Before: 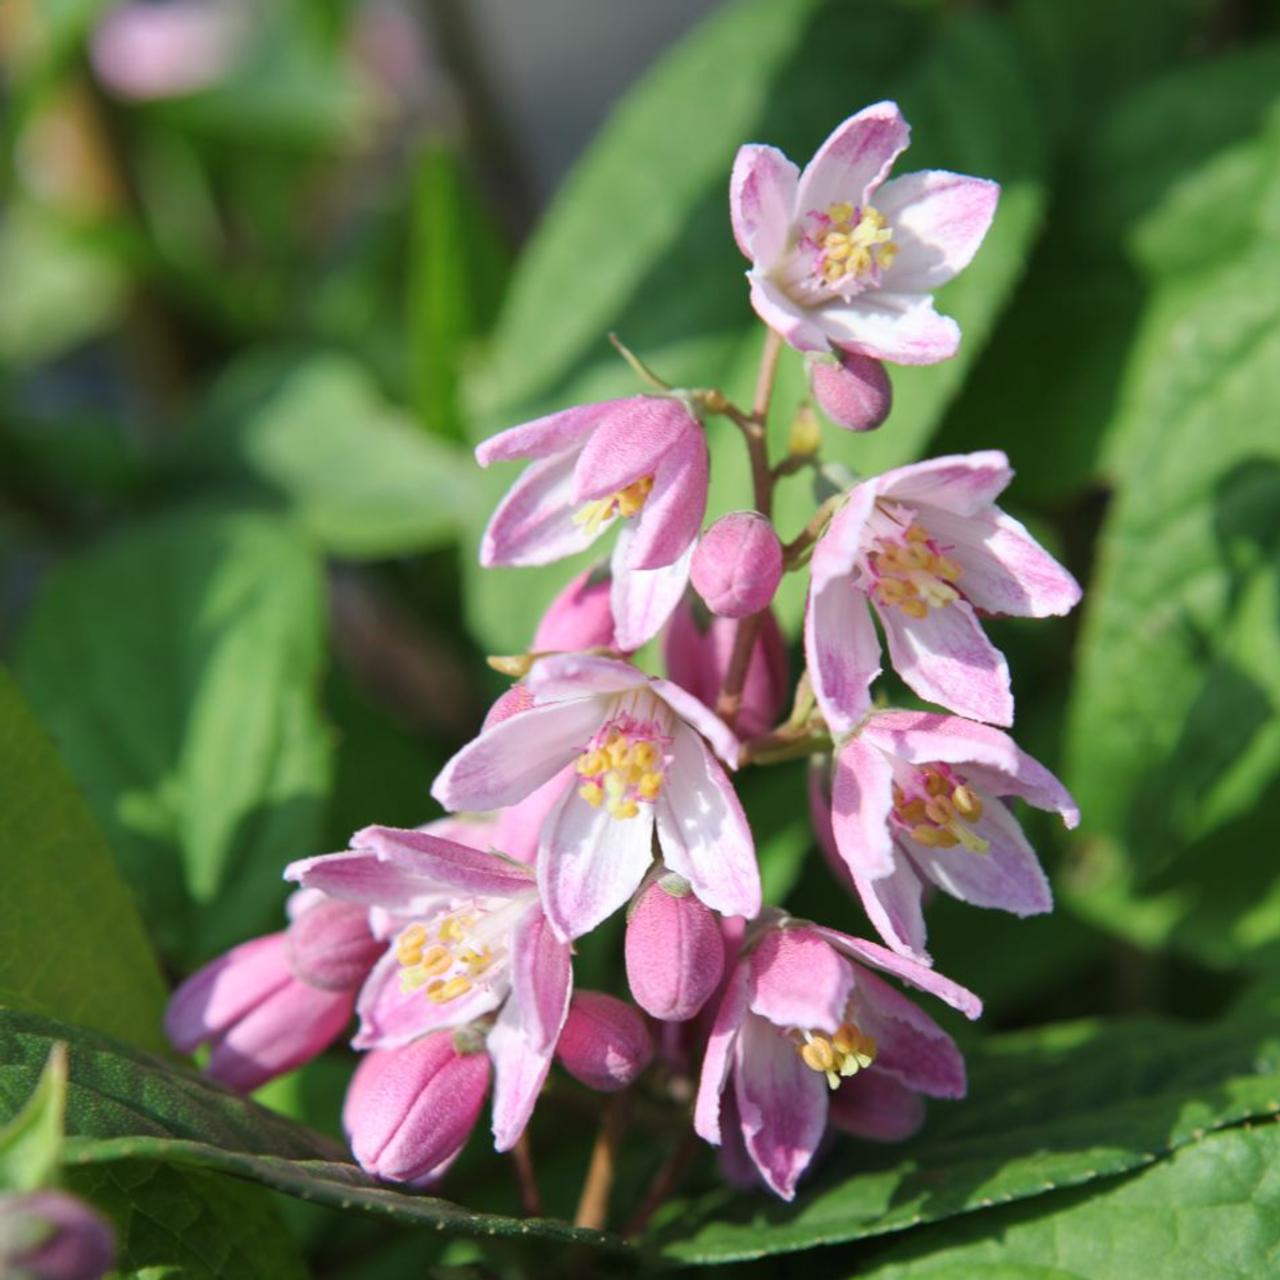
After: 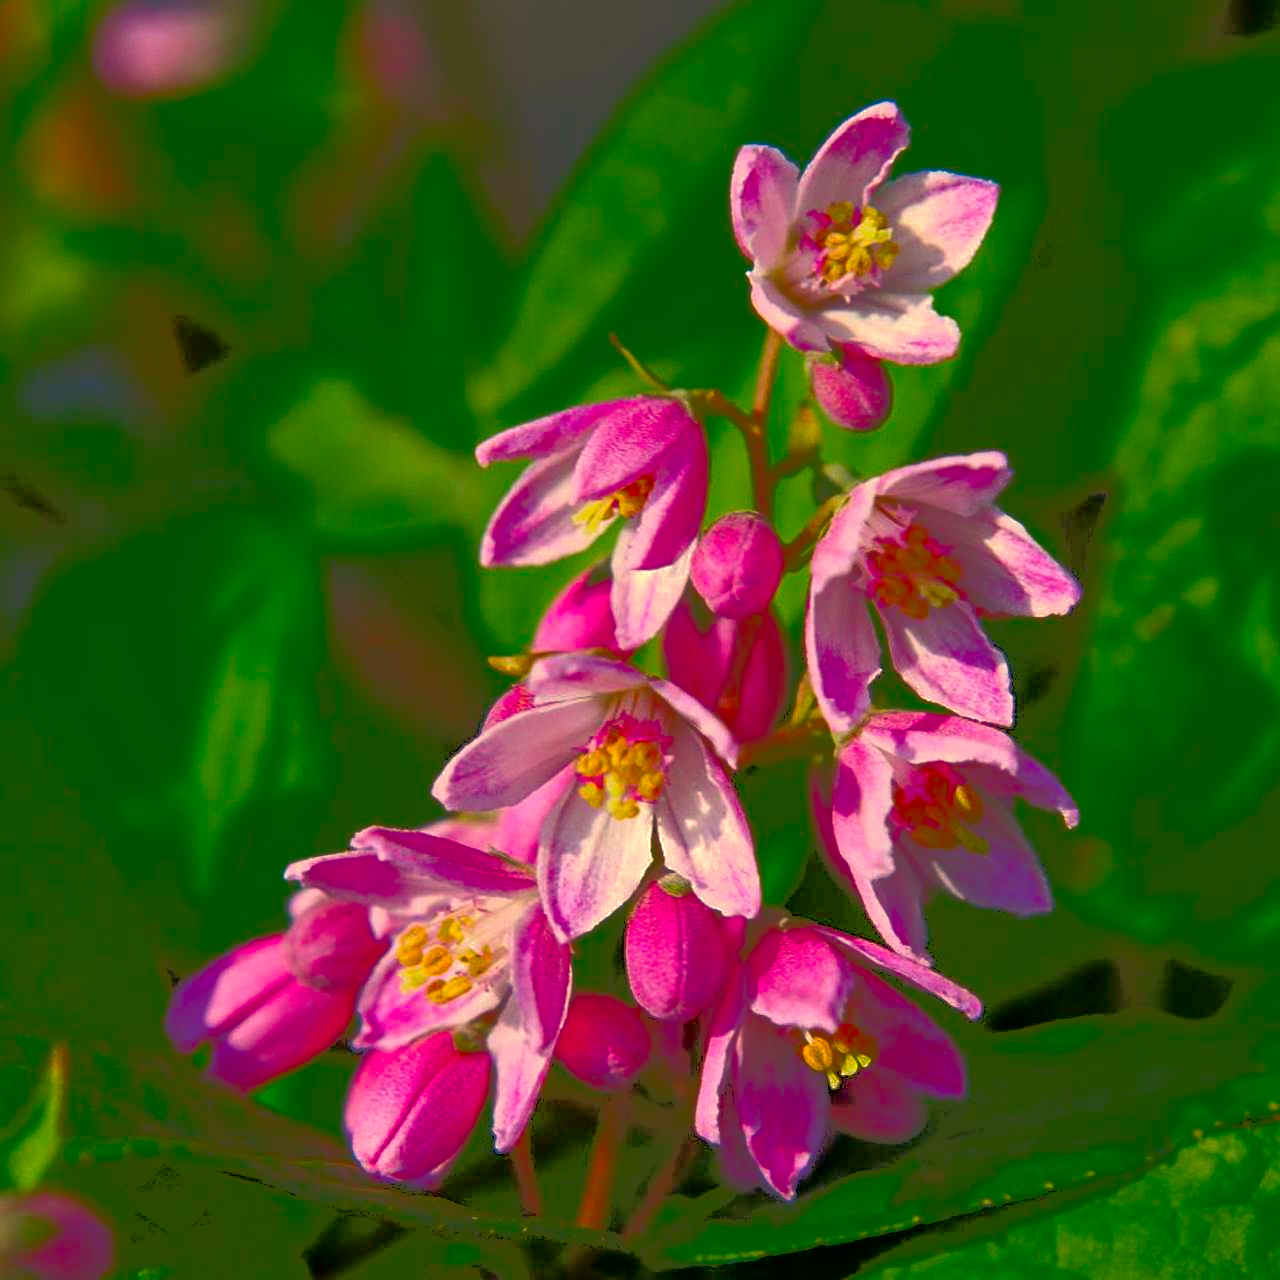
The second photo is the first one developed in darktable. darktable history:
tone curve: curves: ch0 [(0, 0) (0.003, 0.278) (0.011, 0.282) (0.025, 0.282) (0.044, 0.29) (0.069, 0.295) (0.1, 0.306) (0.136, 0.316) (0.177, 0.33) (0.224, 0.358) (0.277, 0.403) (0.335, 0.451) (0.399, 0.505) (0.468, 0.558) (0.543, 0.611) (0.623, 0.679) (0.709, 0.751) (0.801, 0.815) (0.898, 0.863) (1, 1)], color space Lab, independent channels, preserve colors none
contrast brightness saturation: brightness -0.999, saturation 0.994
sharpen: on, module defaults
color correction: highlights a* 14.98, highlights b* 31.17
